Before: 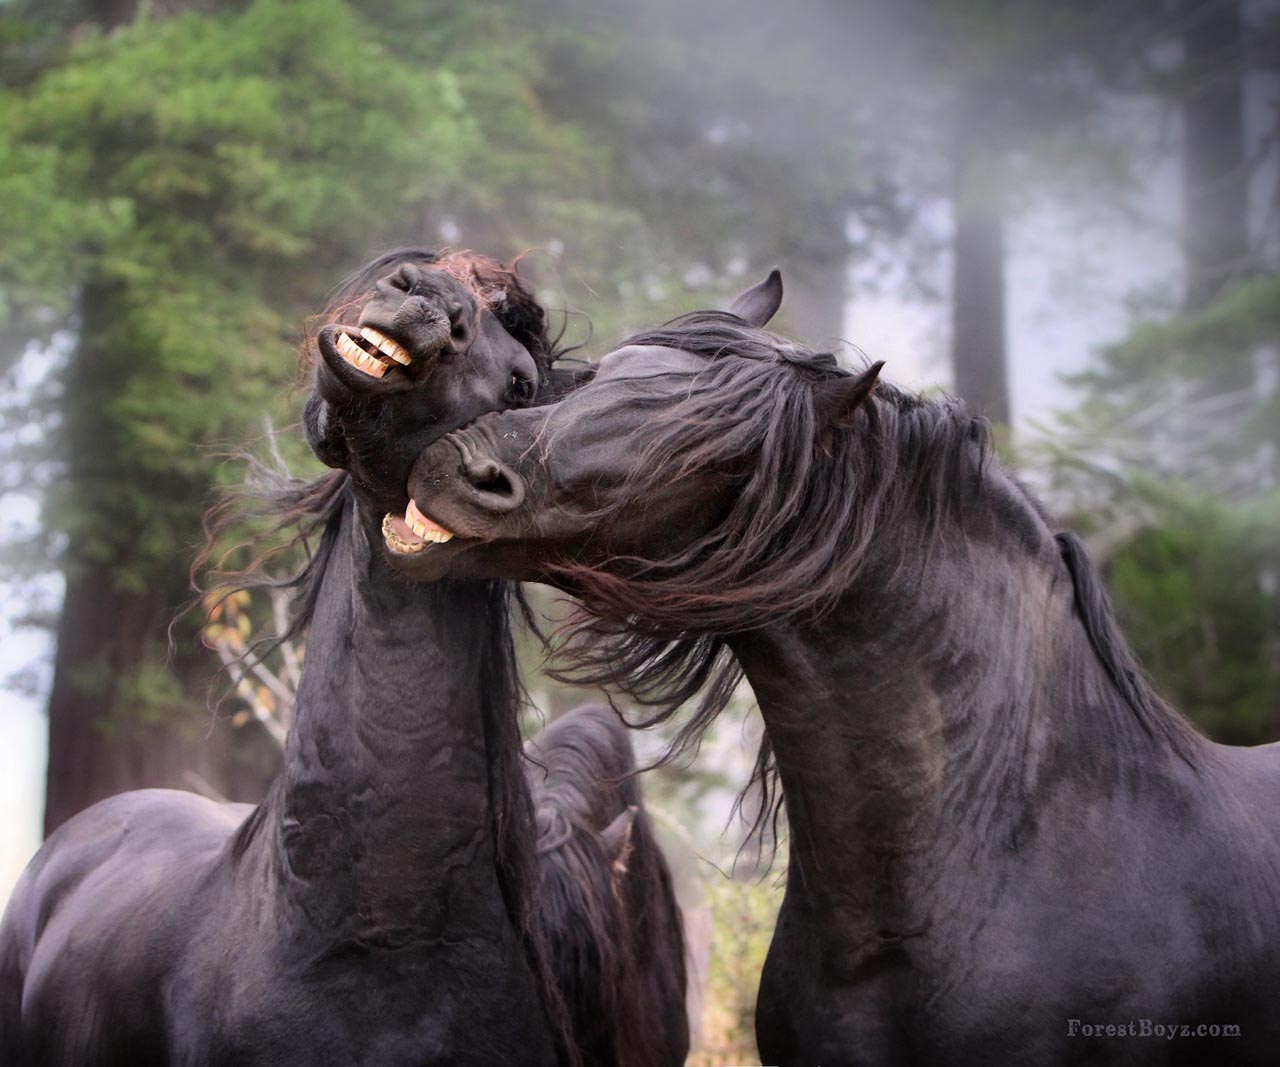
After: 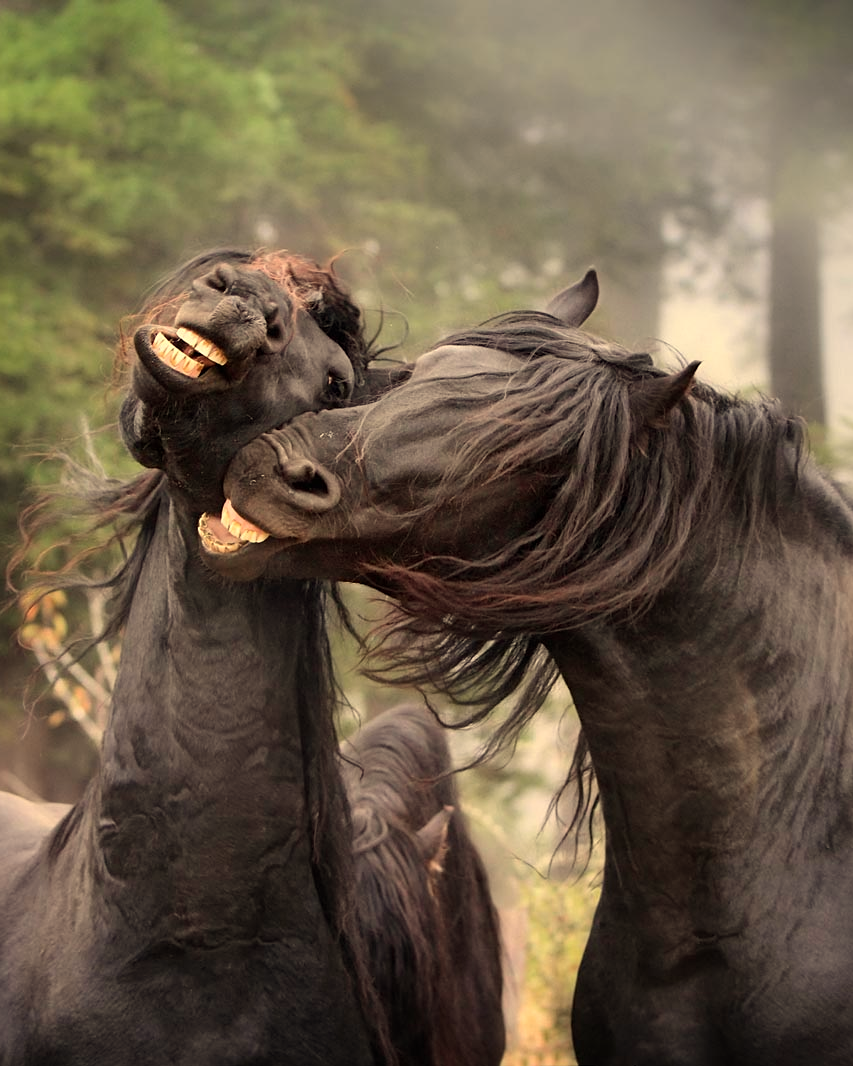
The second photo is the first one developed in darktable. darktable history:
crop and rotate: left 14.436%, right 18.898%
sharpen: amount 0.2
white balance: red 1.08, blue 0.791
